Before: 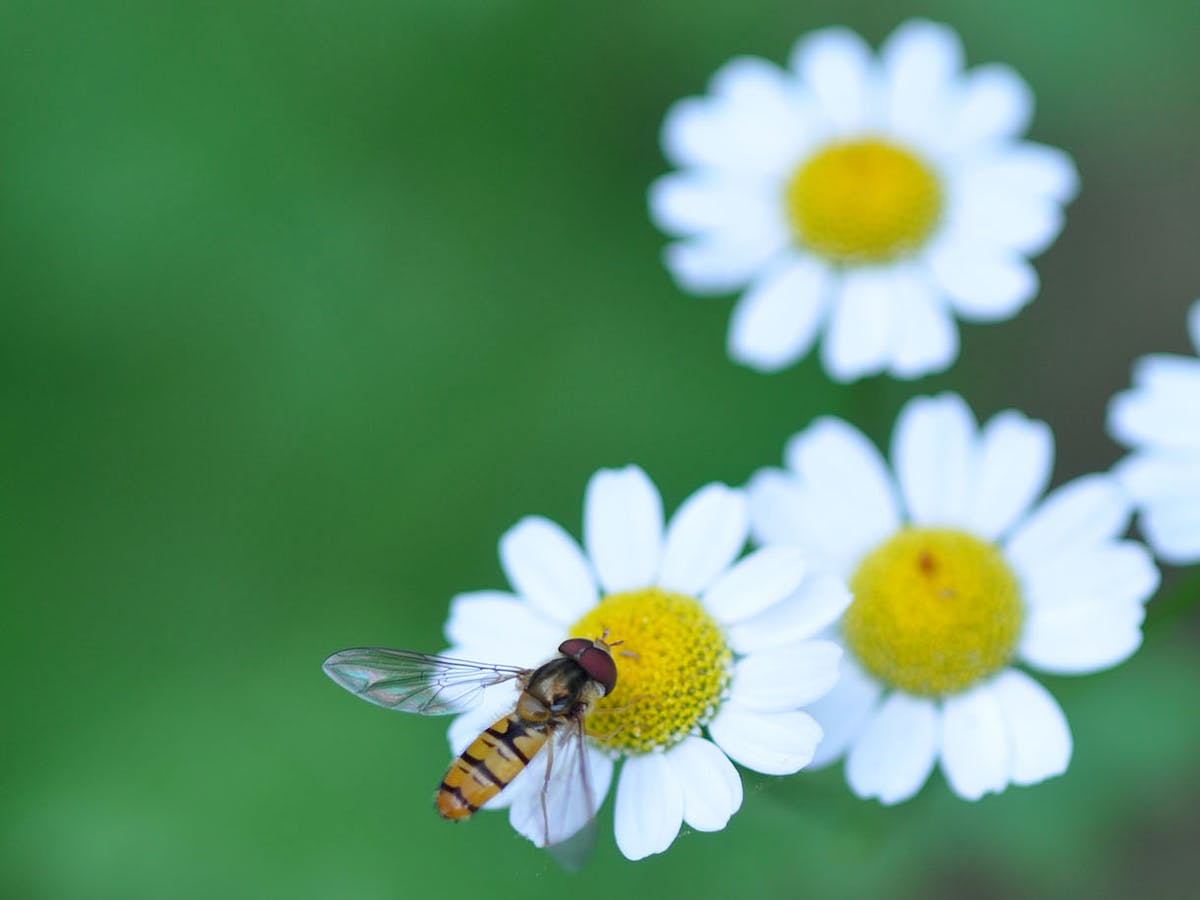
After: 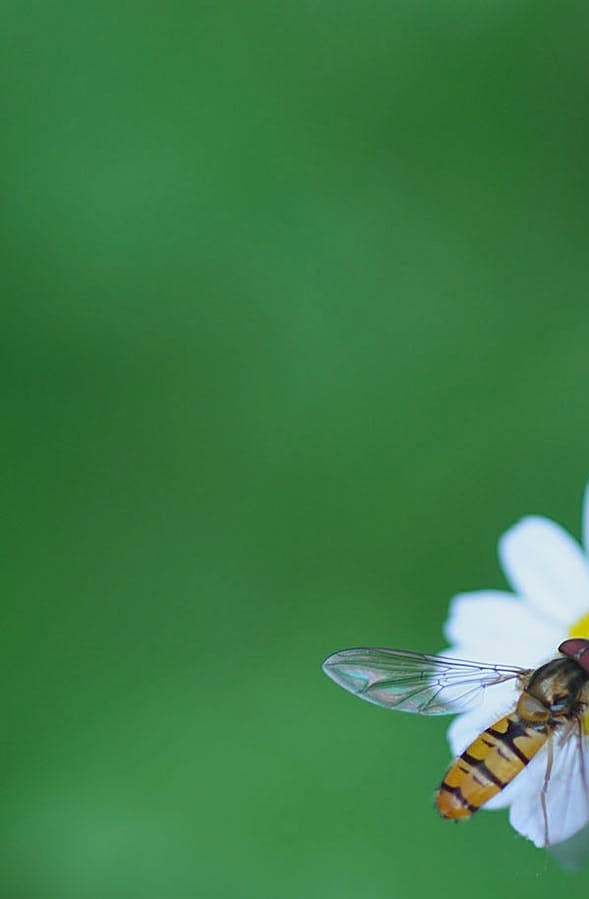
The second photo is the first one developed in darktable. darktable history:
sharpen: on, module defaults
contrast brightness saturation: contrast -0.11
tone equalizer: on, module defaults
crop and rotate: left 0%, top 0%, right 50.845%
